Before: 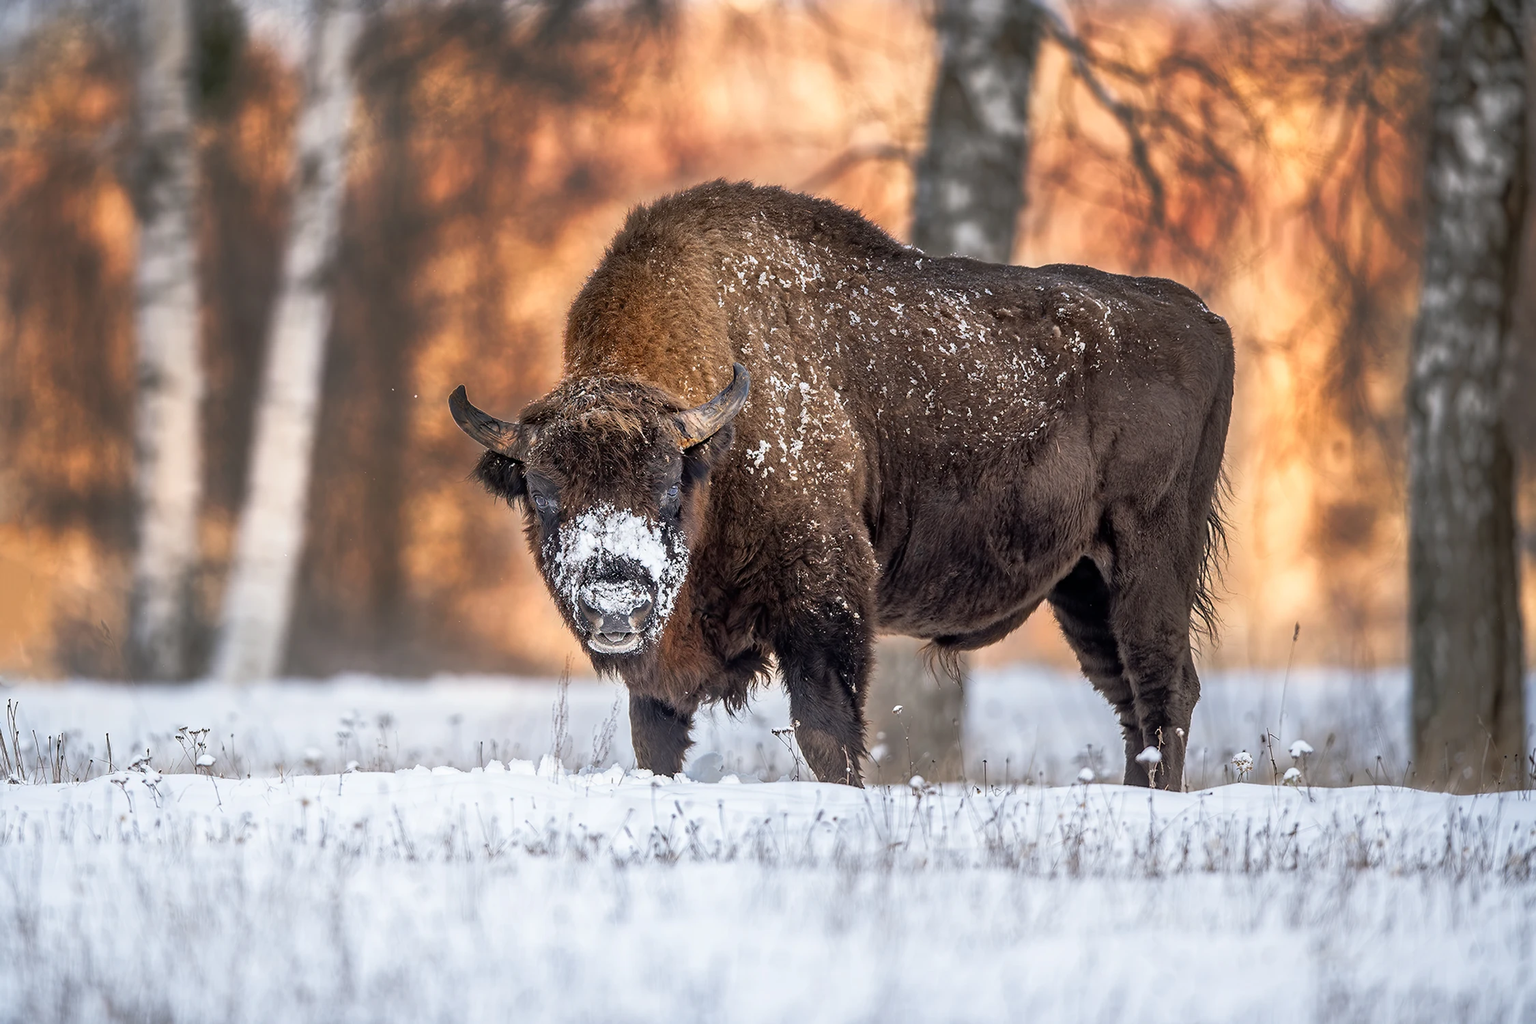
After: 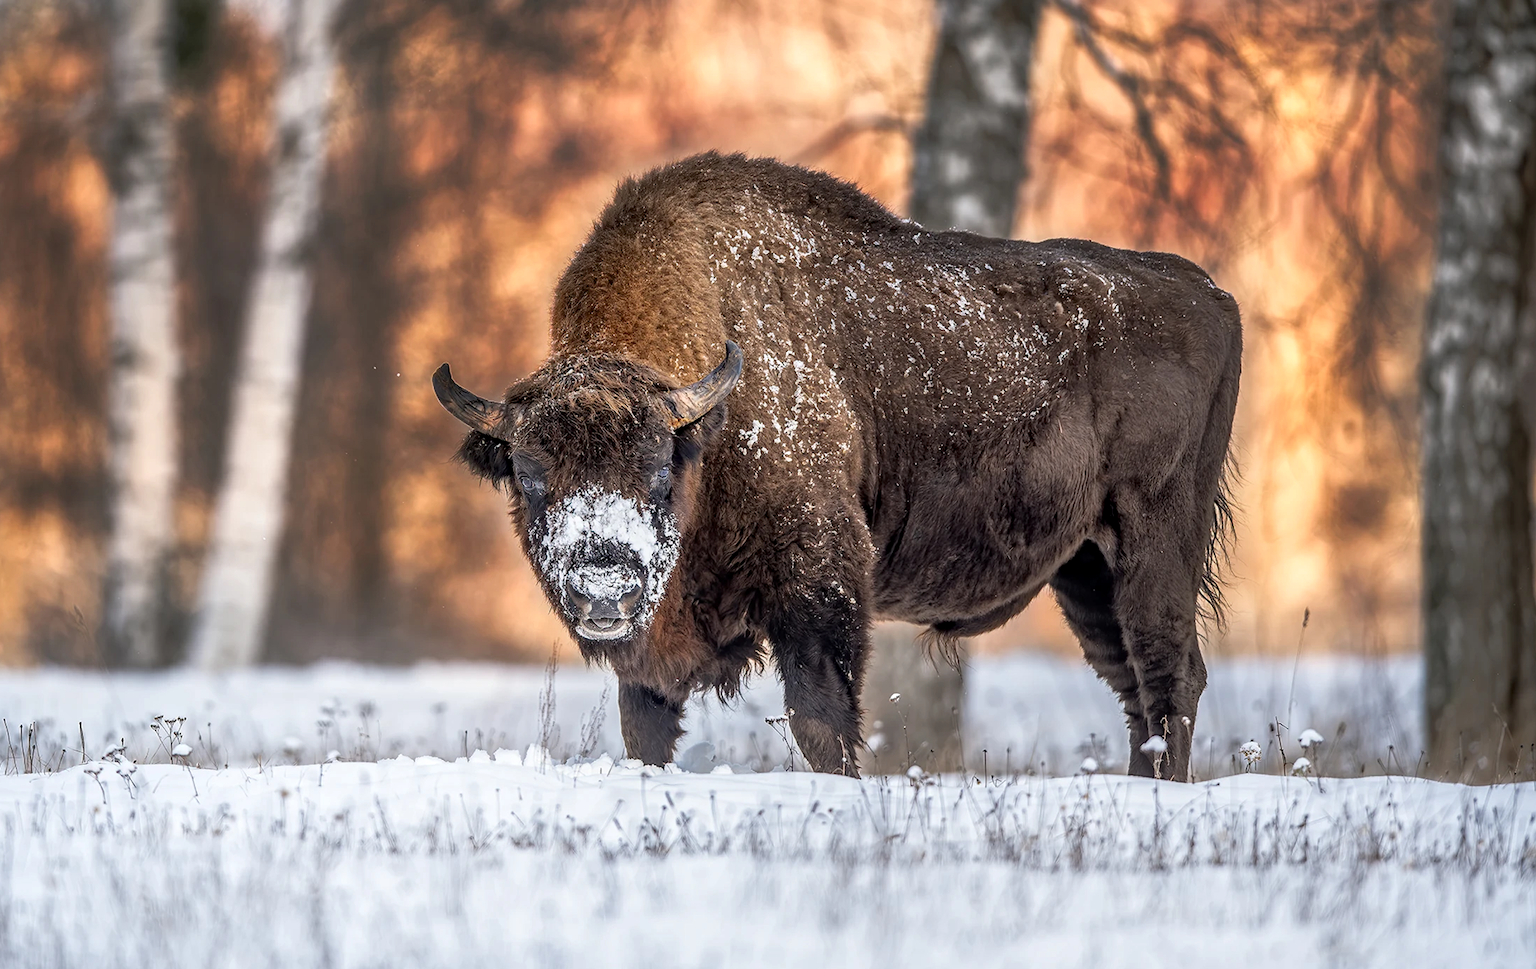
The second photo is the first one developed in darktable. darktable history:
crop: left 1.954%, top 3.214%, right 0.981%, bottom 4.918%
local contrast: on, module defaults
